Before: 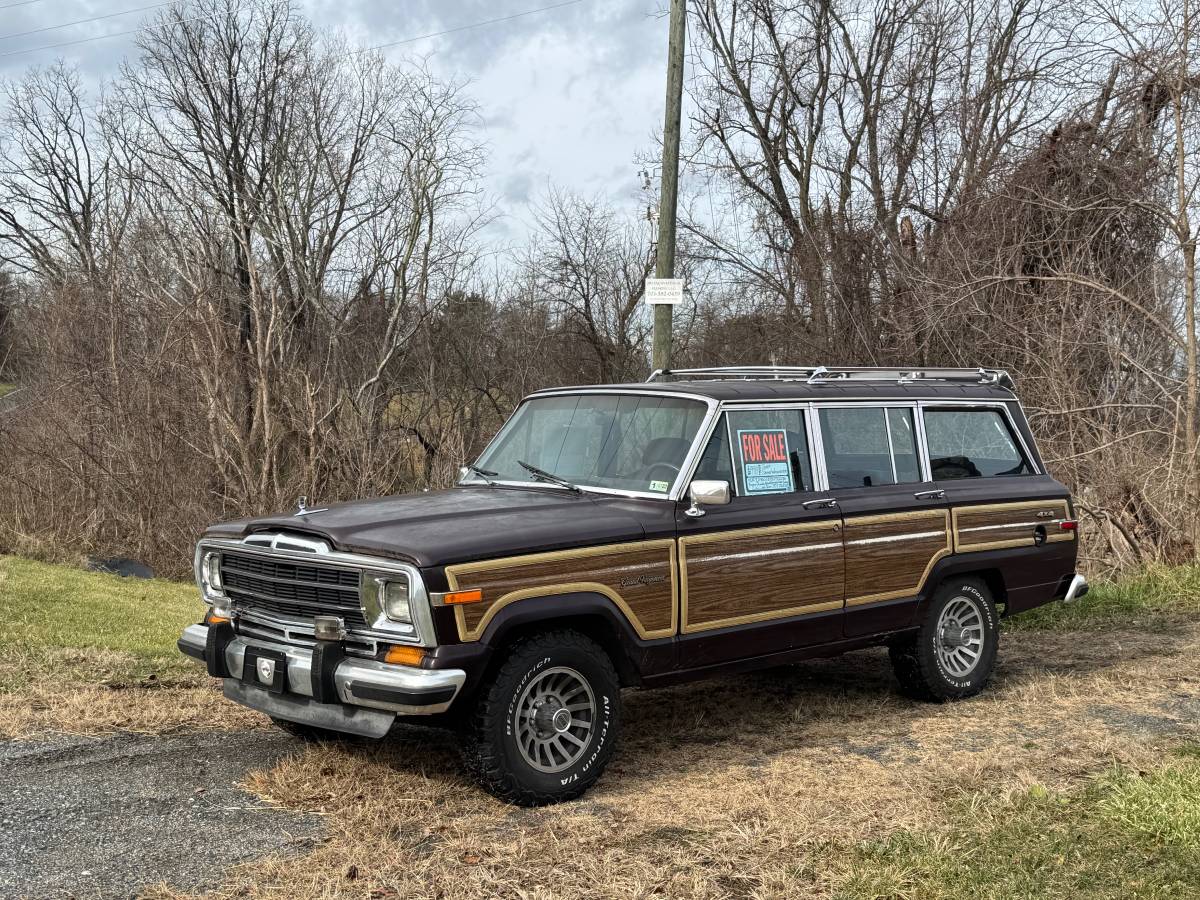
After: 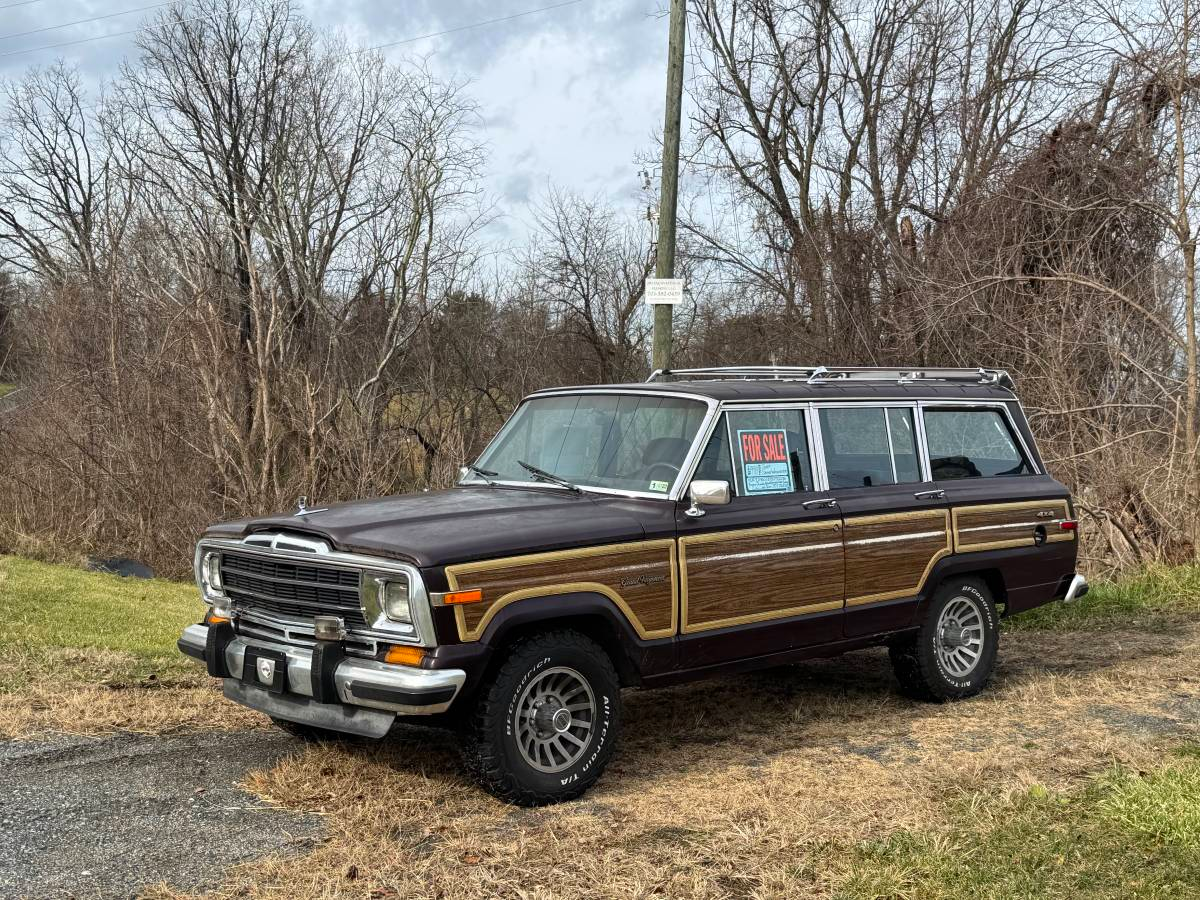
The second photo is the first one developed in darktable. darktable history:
contrast brightness saturation: contrast 0.04, saturation 0.163
